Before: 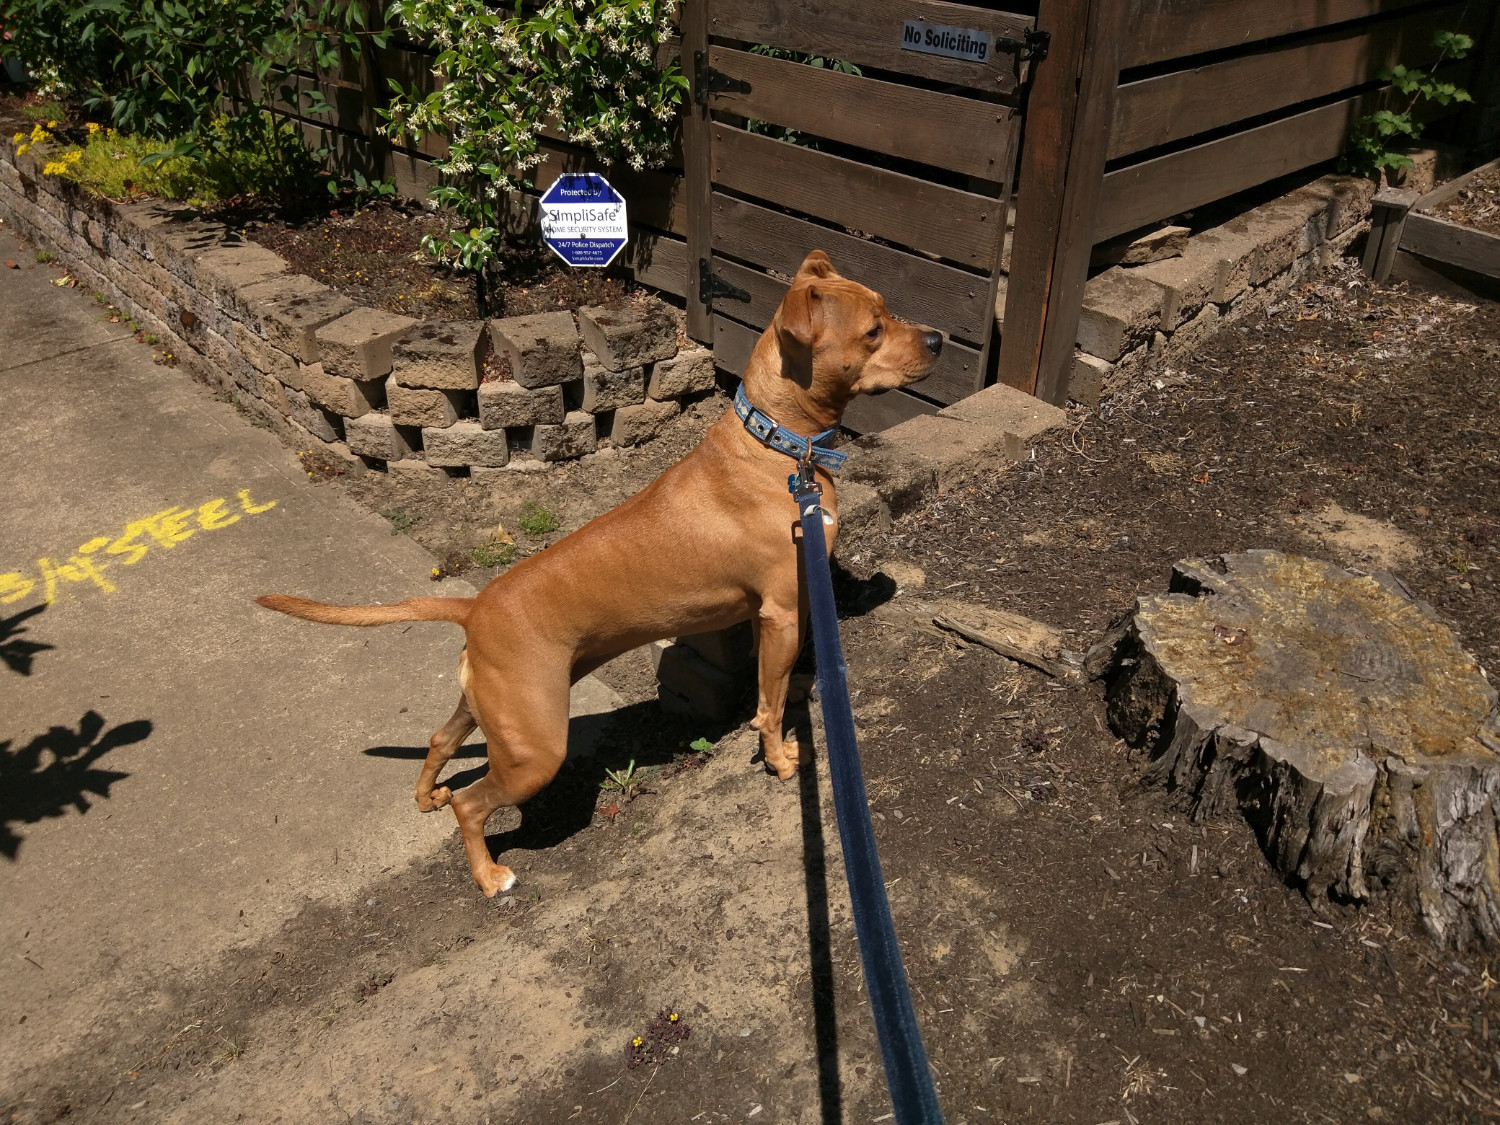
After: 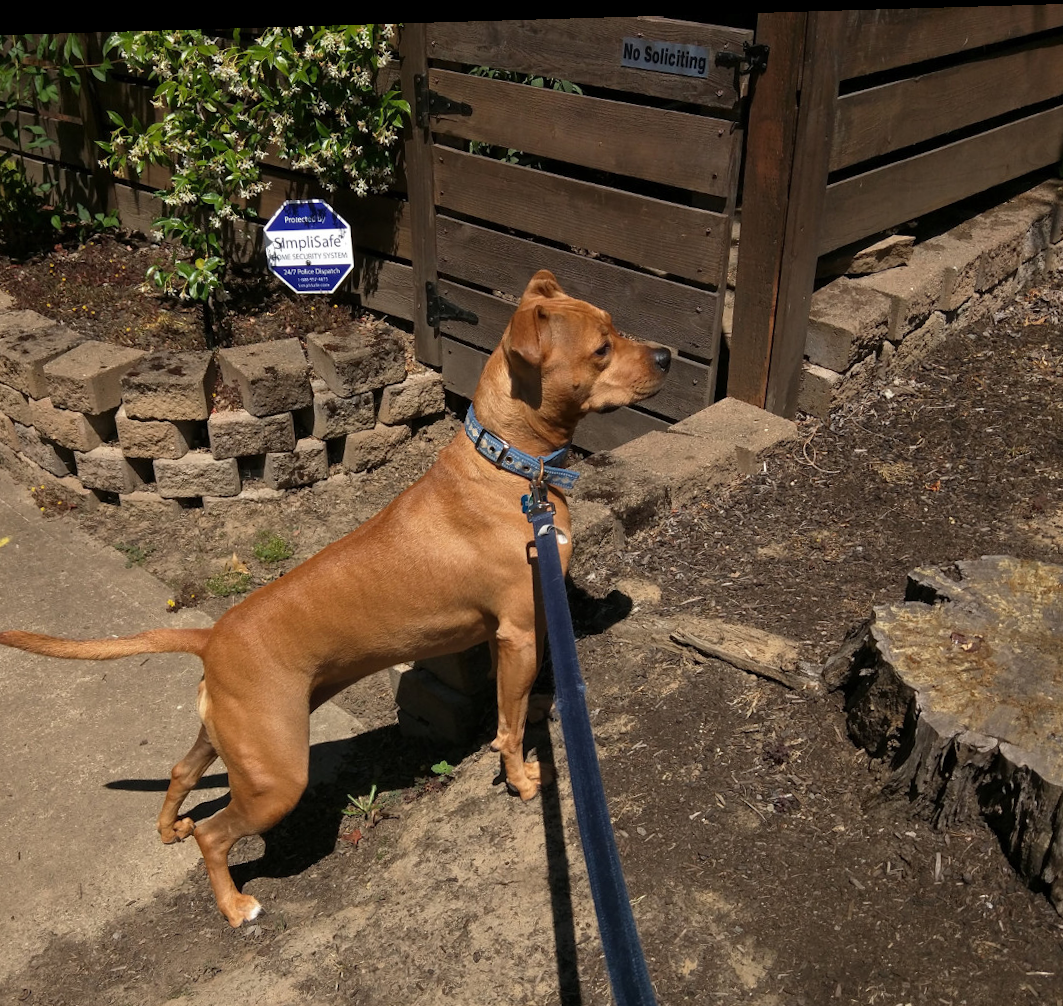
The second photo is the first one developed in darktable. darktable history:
rotate and perspective: rotation -1.77°, lens shift (horizontal) 0.004, automatic cropping off
crop: left 18.479%, right 12.2%, bottom 13.971%
